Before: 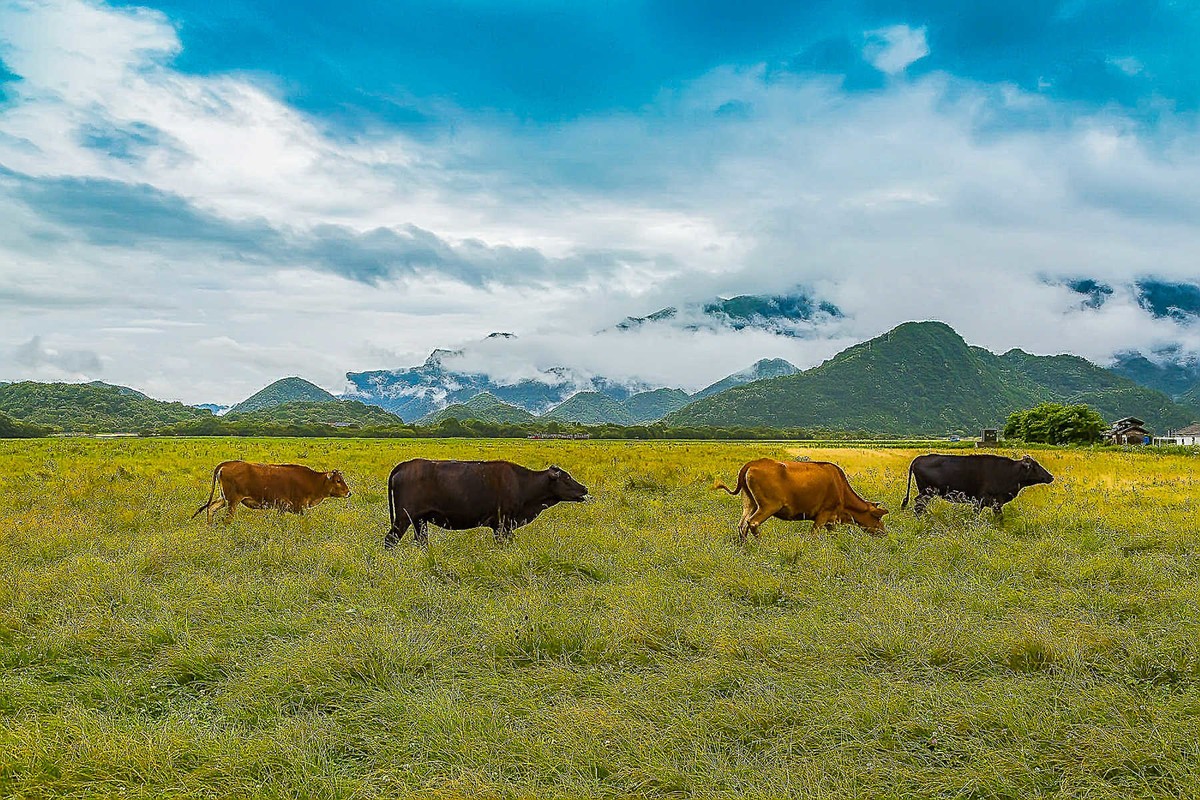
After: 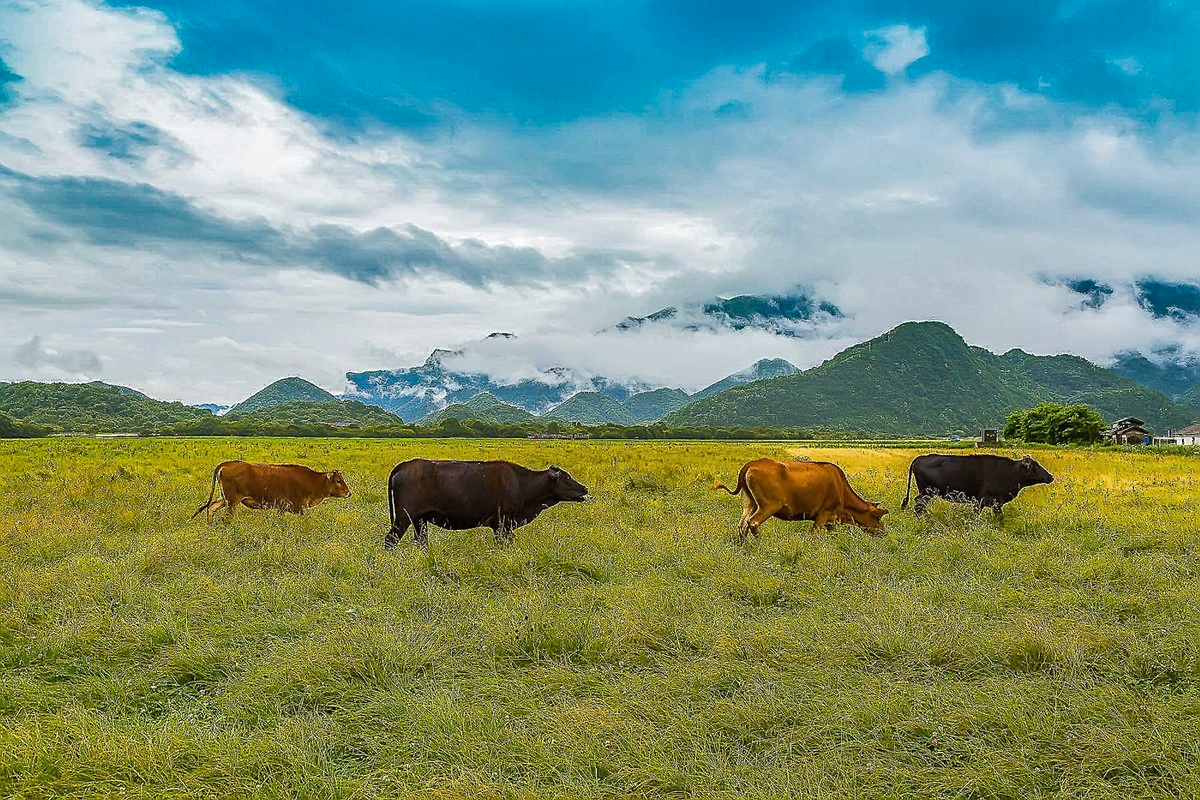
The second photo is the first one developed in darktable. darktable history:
shadows and highlights: shadows 13.67, white point adjustment 1.12, soften with gaussian
